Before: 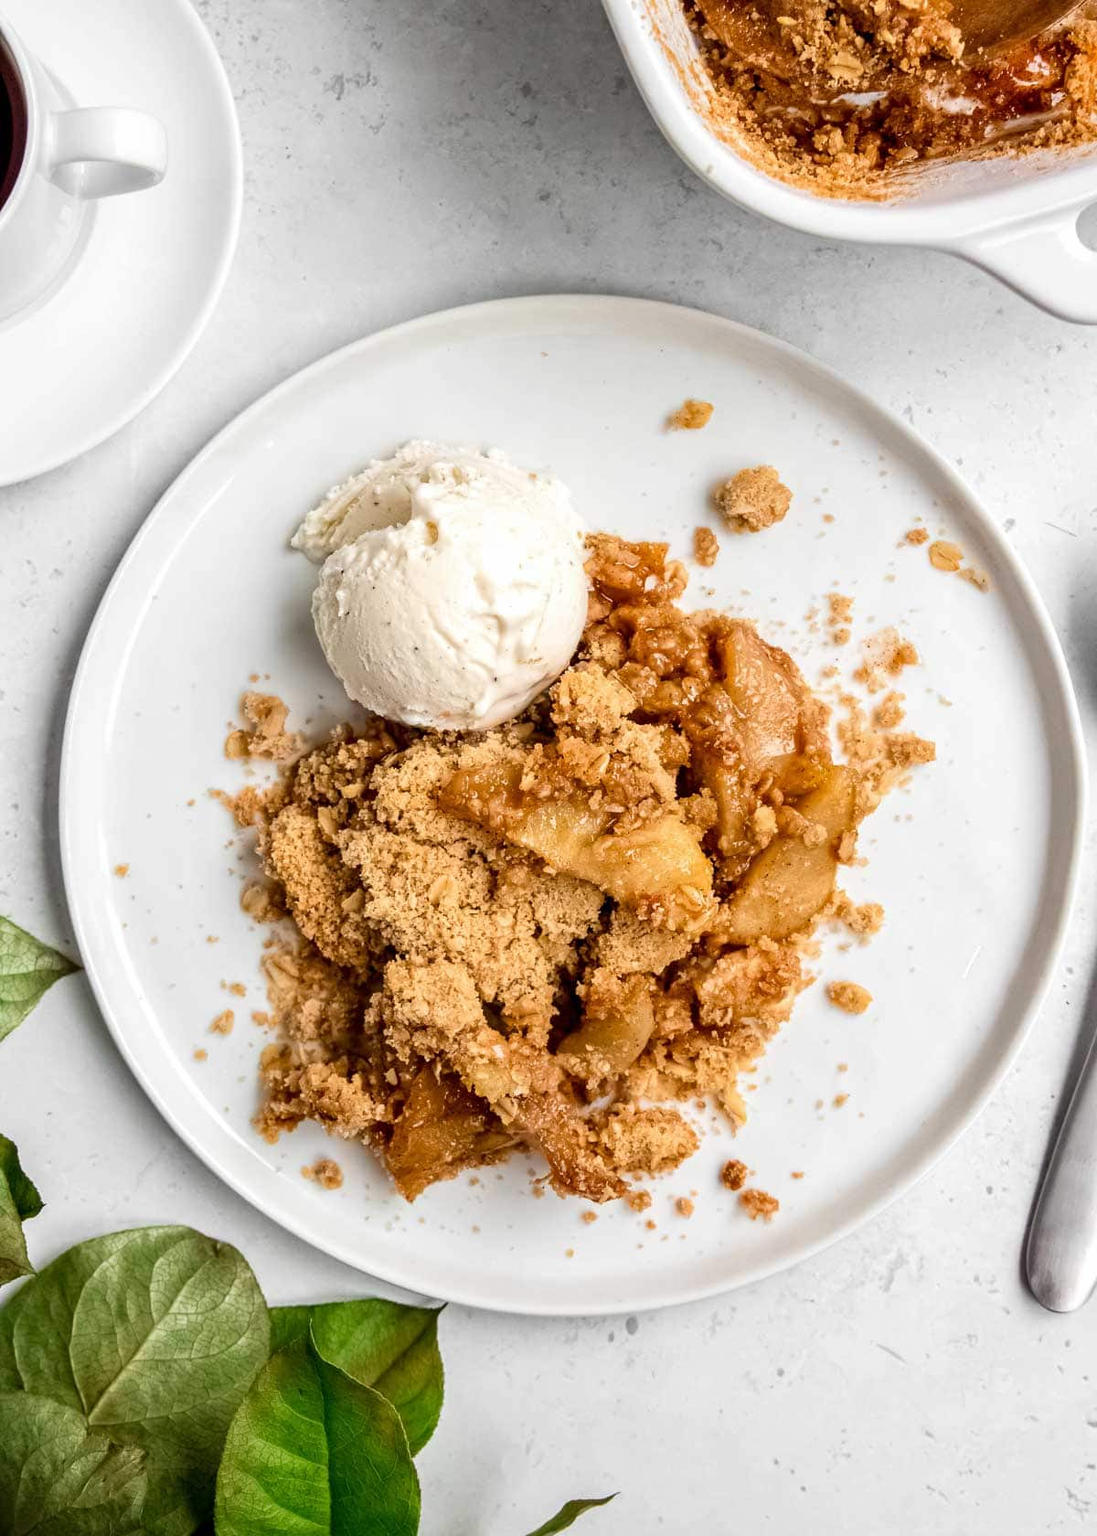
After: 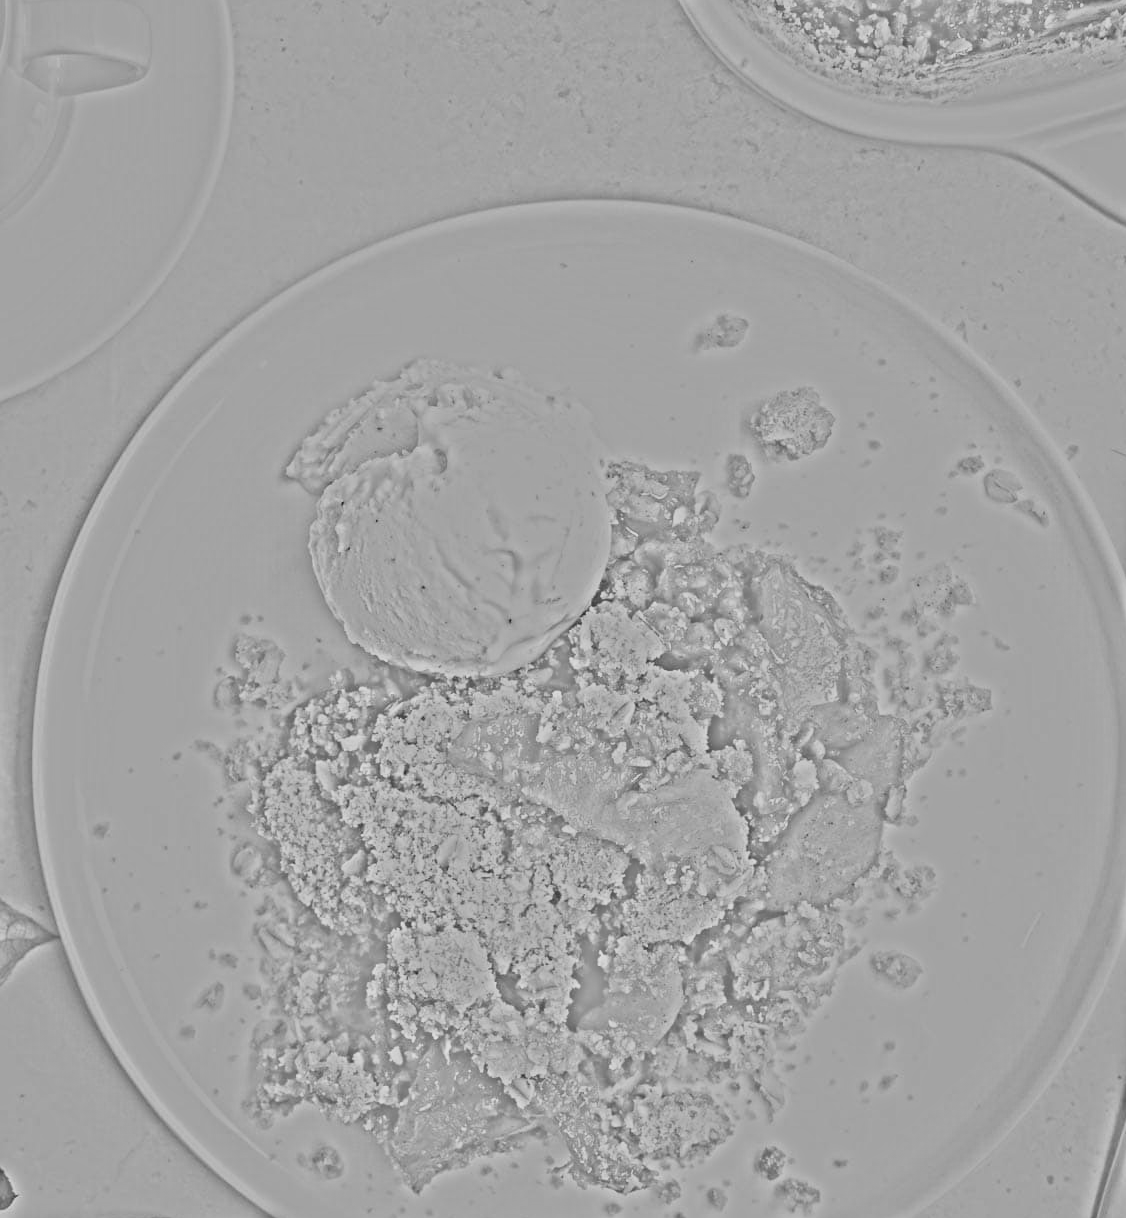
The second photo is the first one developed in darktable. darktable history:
crop: left 2.737%, top 7.287%, right 3.421%, bottom 20.179%
highpass: sharpness 25.84%, contrast boost 14.94%
base curve: curves: ch0 [(0, 0) (0.012, 0.01) (0.073, 0.168) (0.31, 0.711) (0.645, 0.957) (1, 1)], preserve colors none
white balance: red 0.978, blue 0.999
monochrome: a 26.22, b 42.67, size 0.8
